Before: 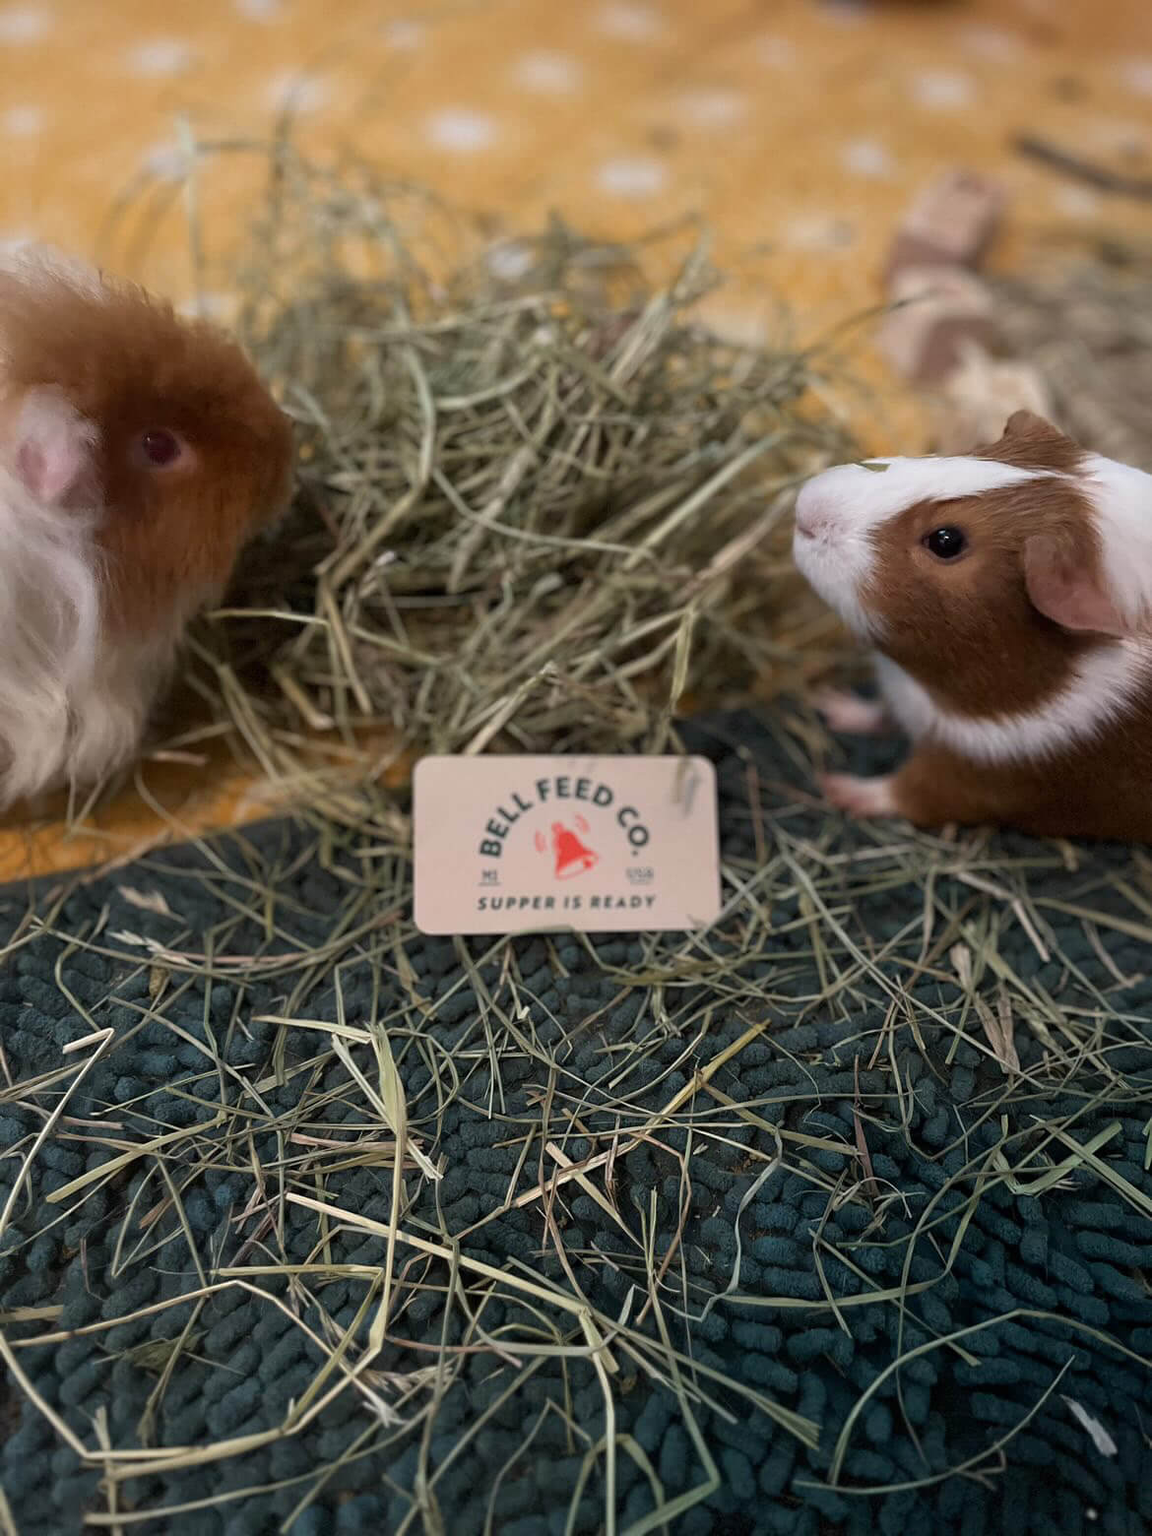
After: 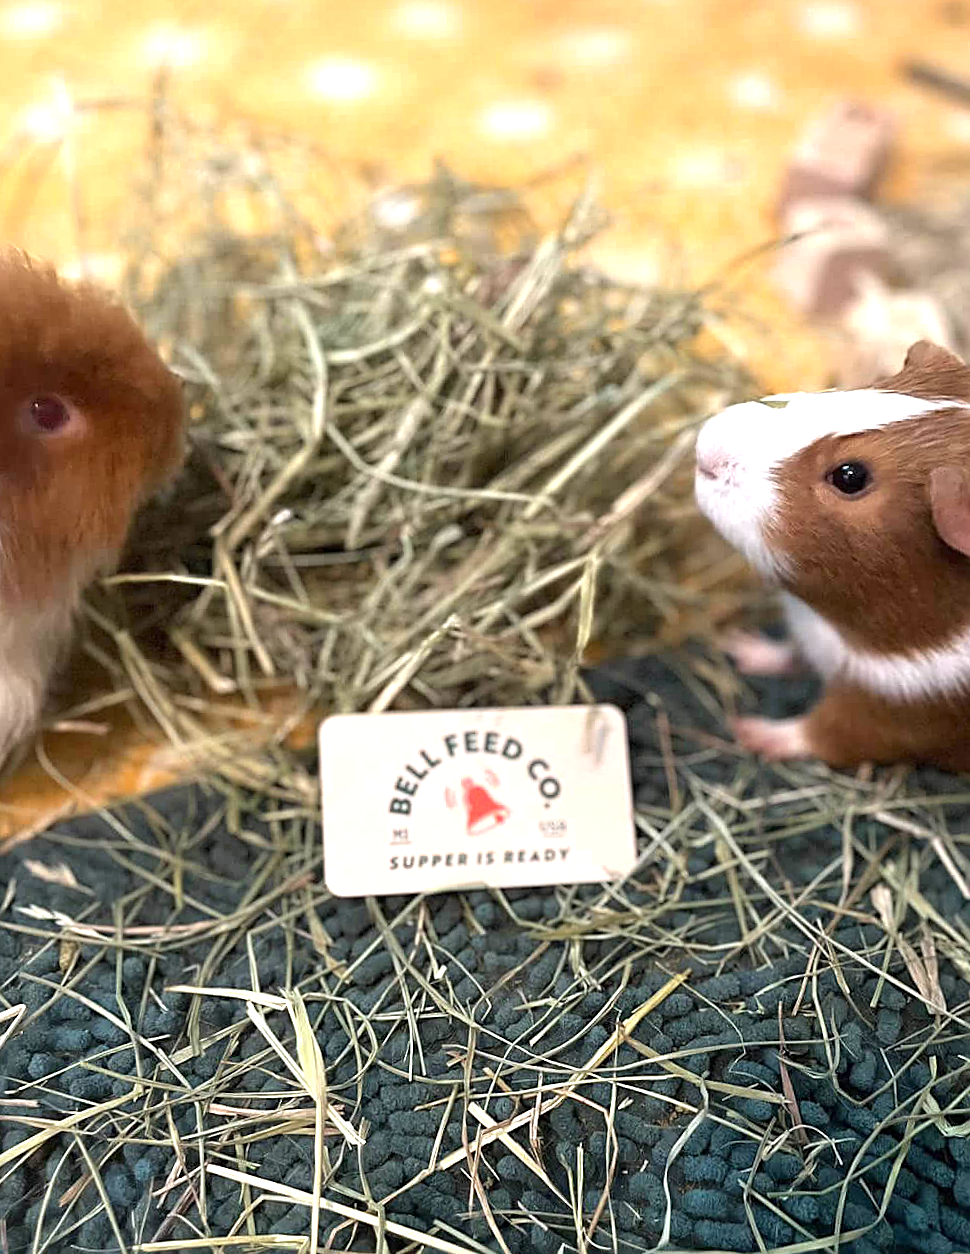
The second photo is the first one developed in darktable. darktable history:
sharpen: on, module defaults
exposure: exposure 1.25 EV, compensate exposure bias true, compensate highlight preservation false
crop and rotate: left 10.77%, top 5.1%, right 10.41%, bottom 16.76%
rotate and perspective: rotation -2.29°, automatic cropping off
